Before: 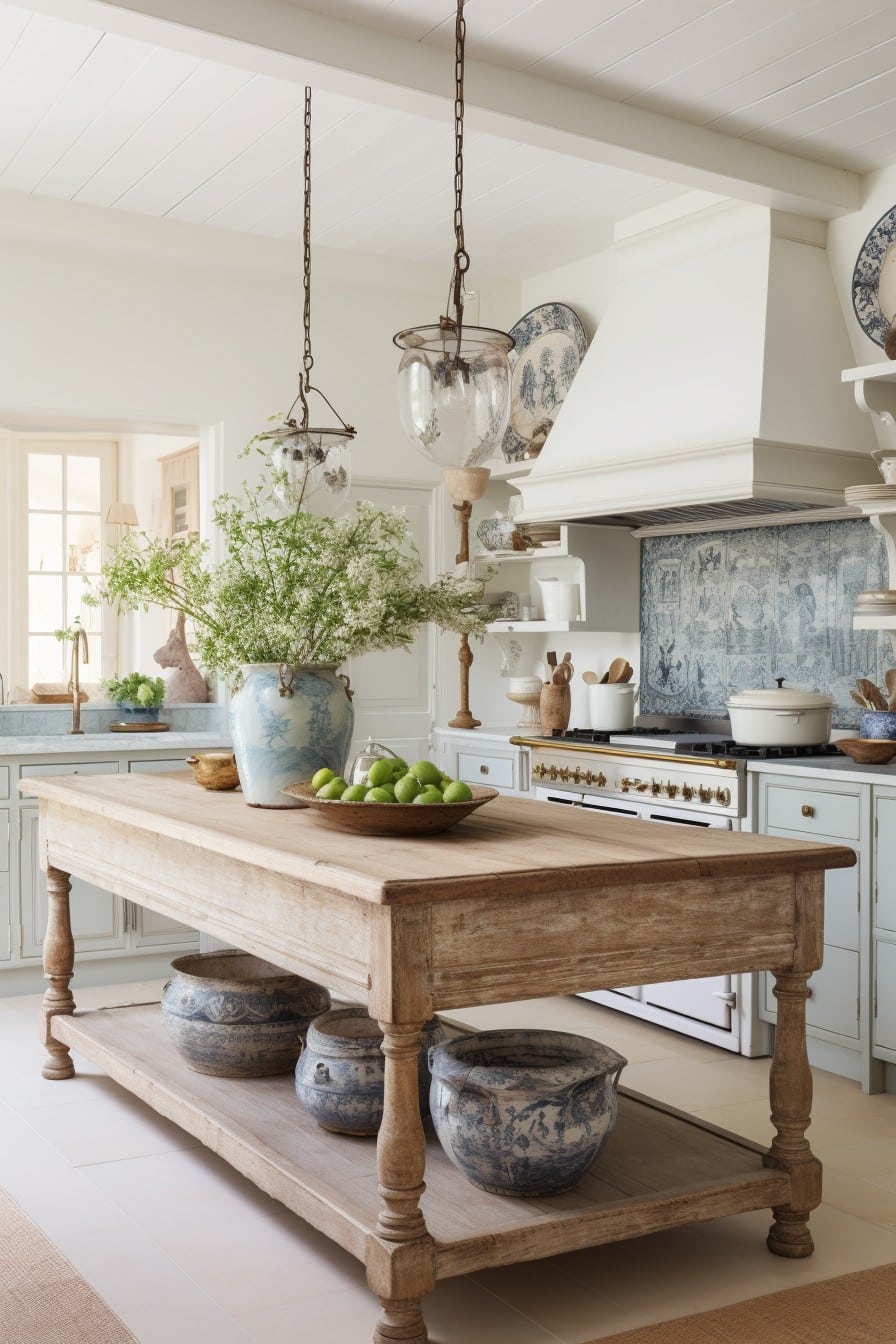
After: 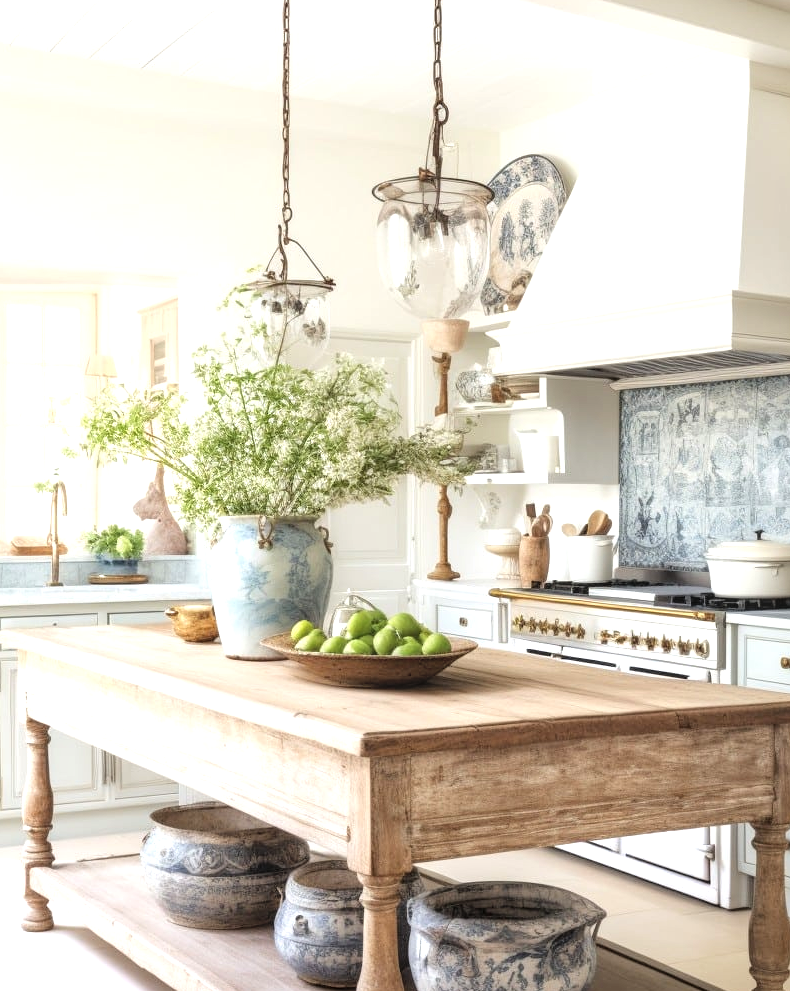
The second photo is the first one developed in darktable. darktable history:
crop and rotate: left 2.384%, top 11.032%, right 9.379%, bottom 15.201%
contrast brightness saturation: brightness 0.13
local contrast: on, module defaults
tone equalizer: -8 EV -0.713 EV, -7 EV -0.696 EV, -6 EV -0.583 EV, -5 EV -0.369 EV, -3 EV 0.366 EV, -2 EV 0.6 EV, -1 EV 0.699 EV, +0 EV 0.744 EV
